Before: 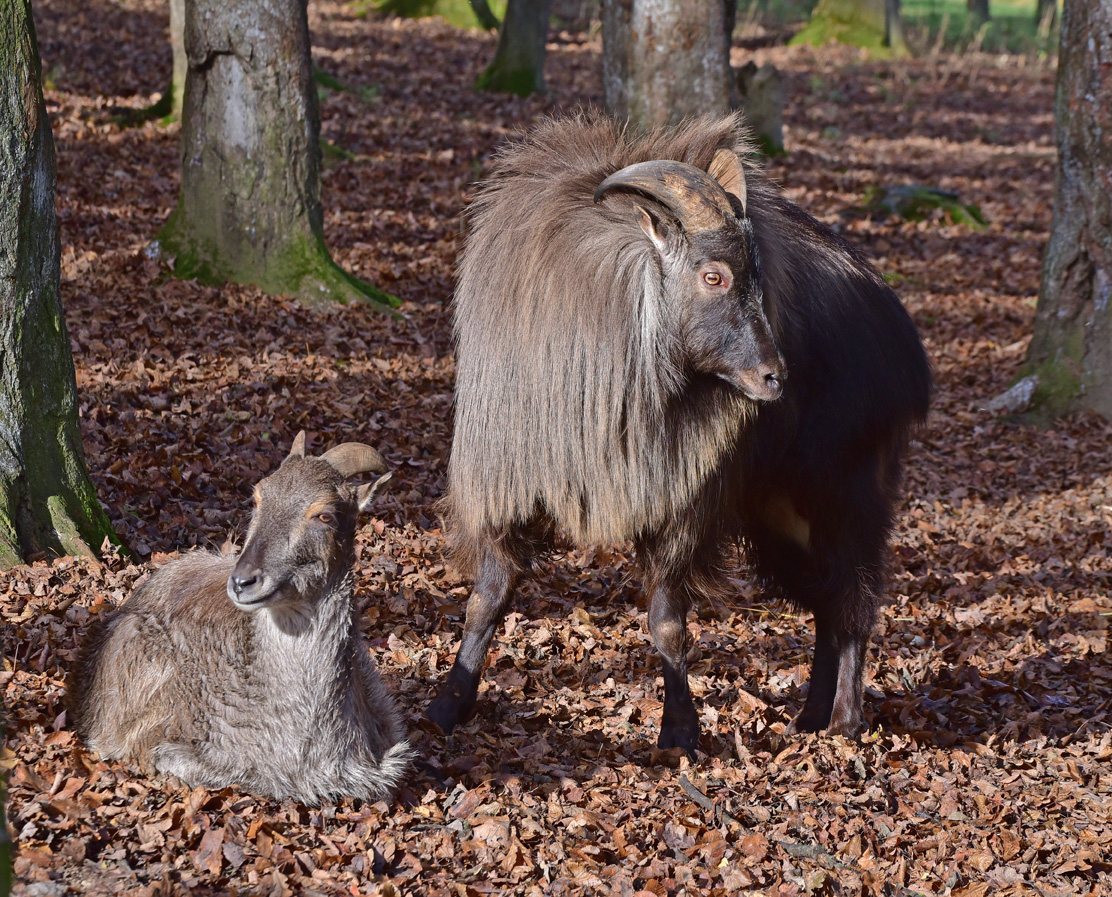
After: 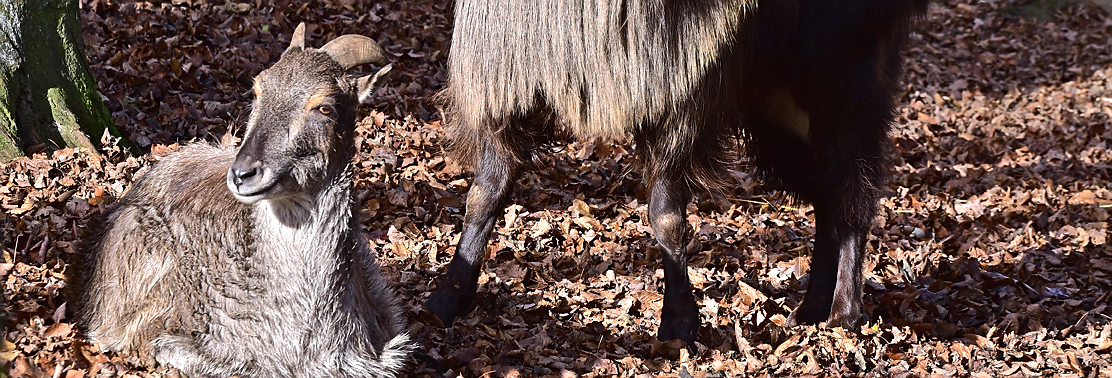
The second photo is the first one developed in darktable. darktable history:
sharpen: radius 0.969, amount 0.604
crop: top 45.551%, bottom 12.262%
shadows and highlights: shadows 20.91, highlights -82.73, soften with gaussian
tone equalizer: -8 EV -0.75 EV, -7 EV -0.7 EV, -6 EV -0.6 EV, -5 EV -0.4 EV, -3 EV 0.4 EV, -2 EV 0.6 EV, -1 EV 0.7 EV, +0 EV 0.75 EV, edges refinement/feathering 500, mask exposure compensation -1.57 EV, preserve details no
